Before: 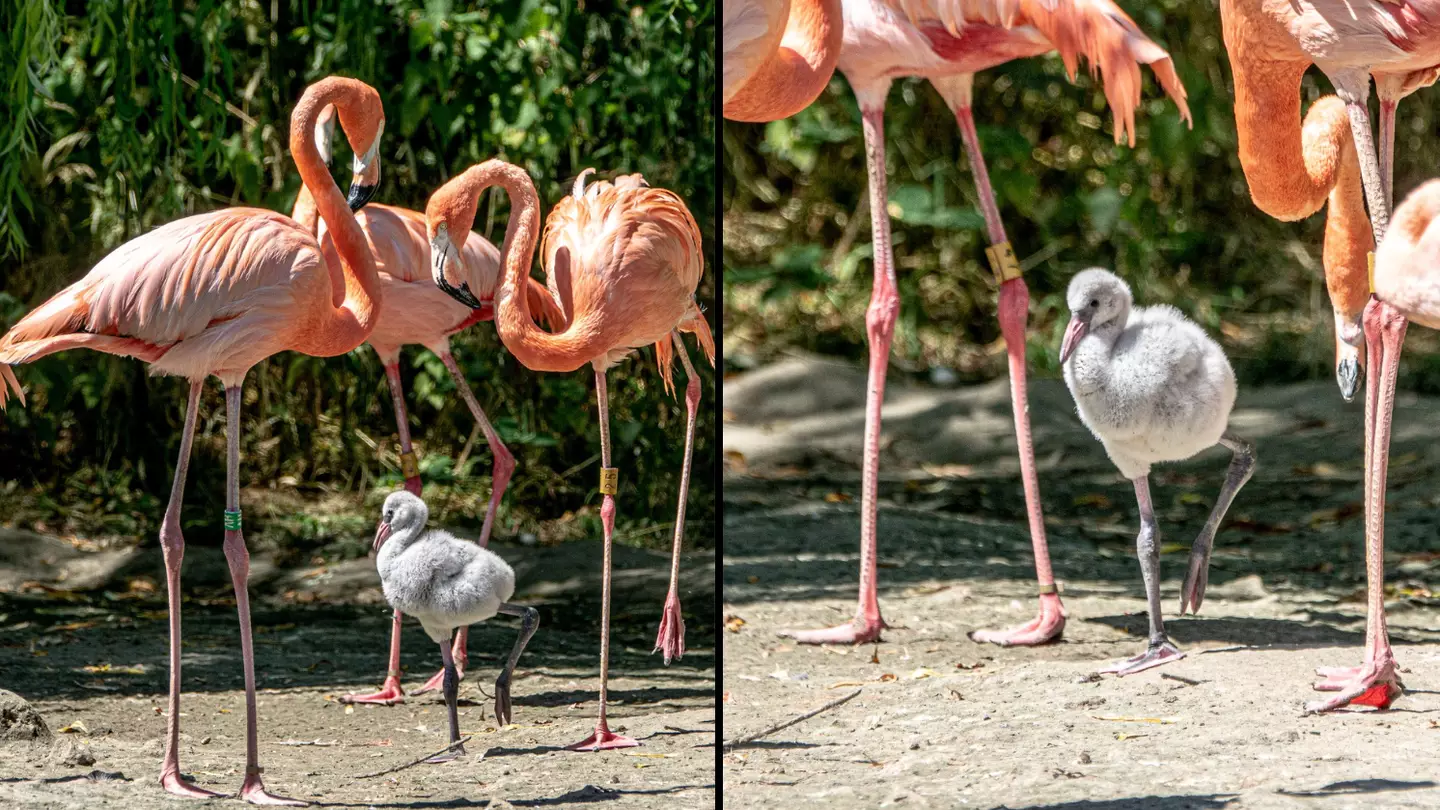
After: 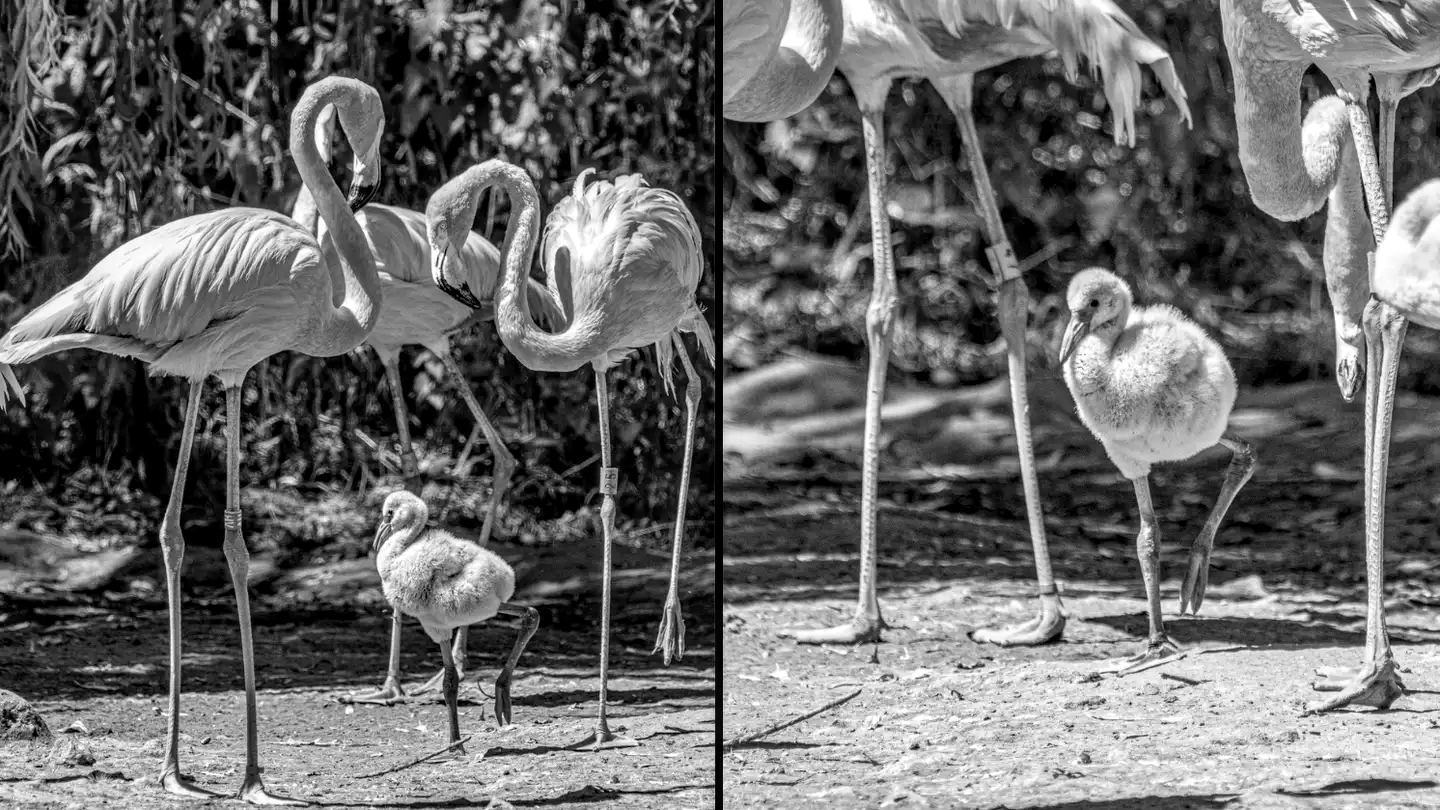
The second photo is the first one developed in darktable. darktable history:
color zones: curves: ch1 [(0, -0.394) (0.143, -0.394) (0.286, -0.394) (0.429, -0.392) (0.571, -0.391) (0.714, -0.391) (0.857, -0.391) (1, -0.394)]
haze removal: compatibility mode true, adaptive false
shadows and highlights: low approximation 0.01, soften with gaussian
local contrast: on, module defaults
